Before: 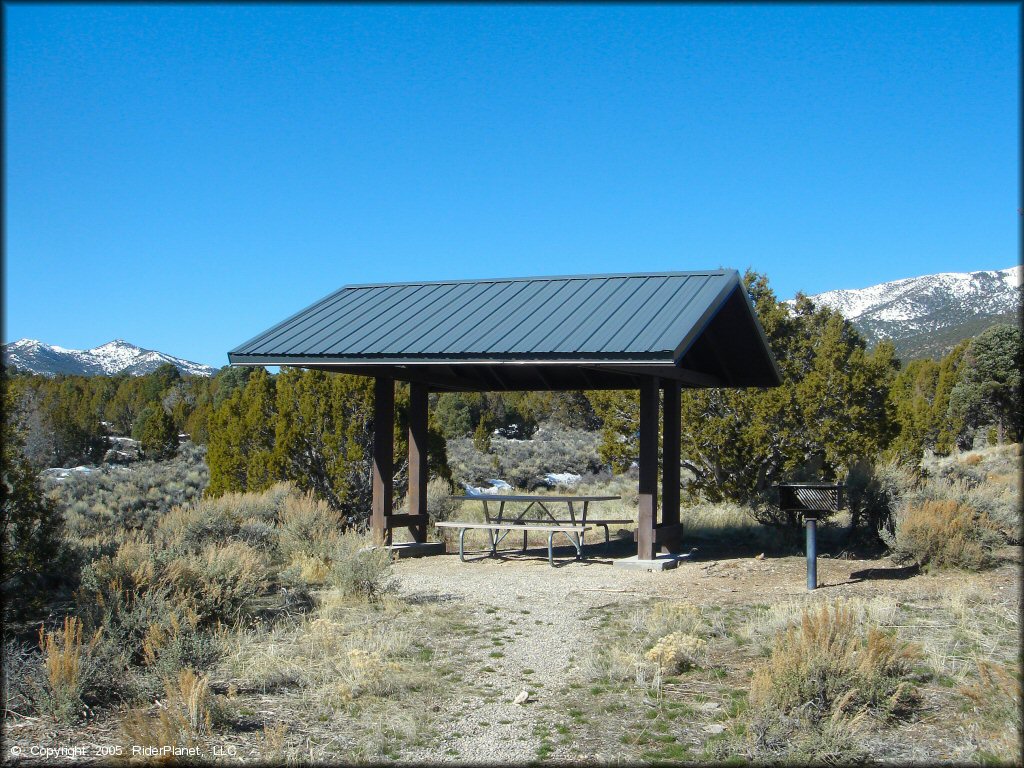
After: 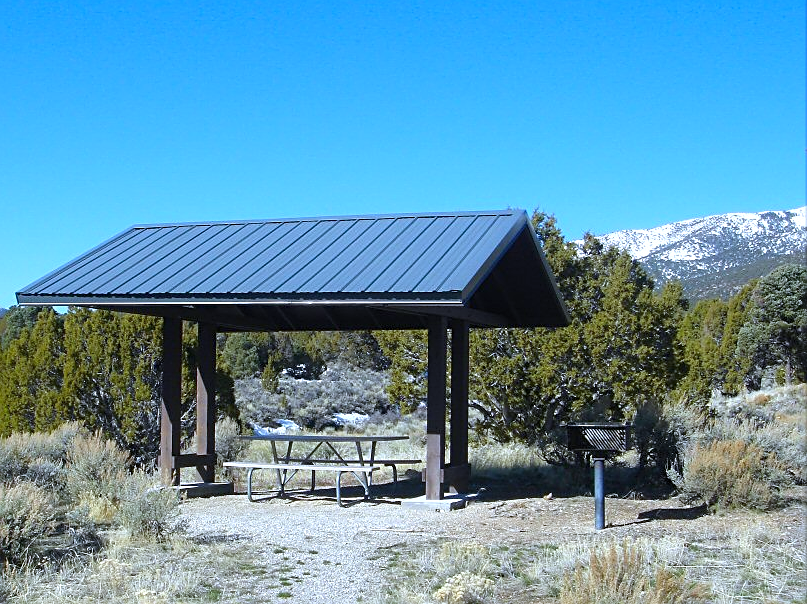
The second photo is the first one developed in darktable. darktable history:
exposure: exposure 0.2 EV, compensate highlight preservation false
white balance: red 0.948, green 1.02, blue 1.176
crop and rotate: left 20.74%, top 7.912%, right 0.375%, bottom 13.378%
sharpen: on, module defaults
